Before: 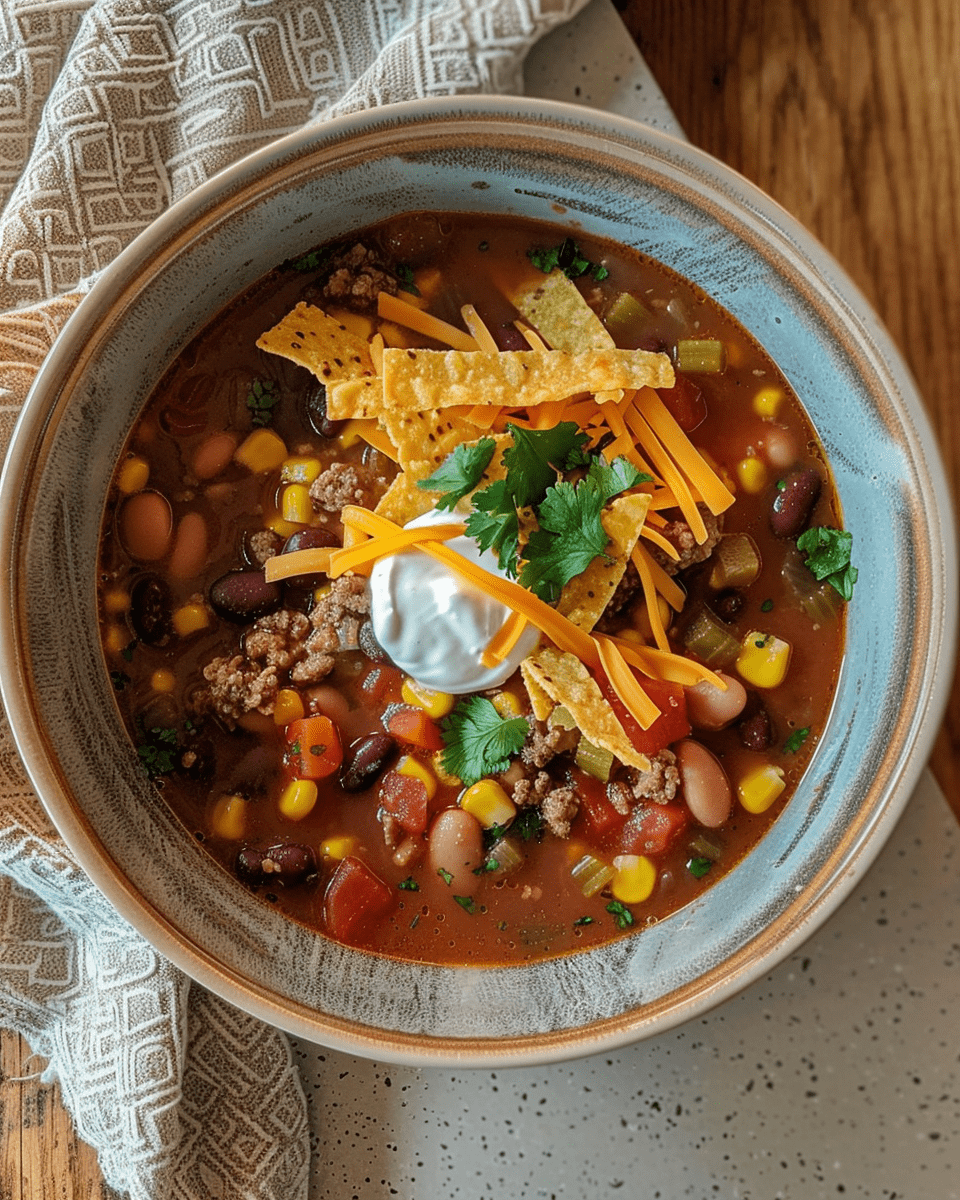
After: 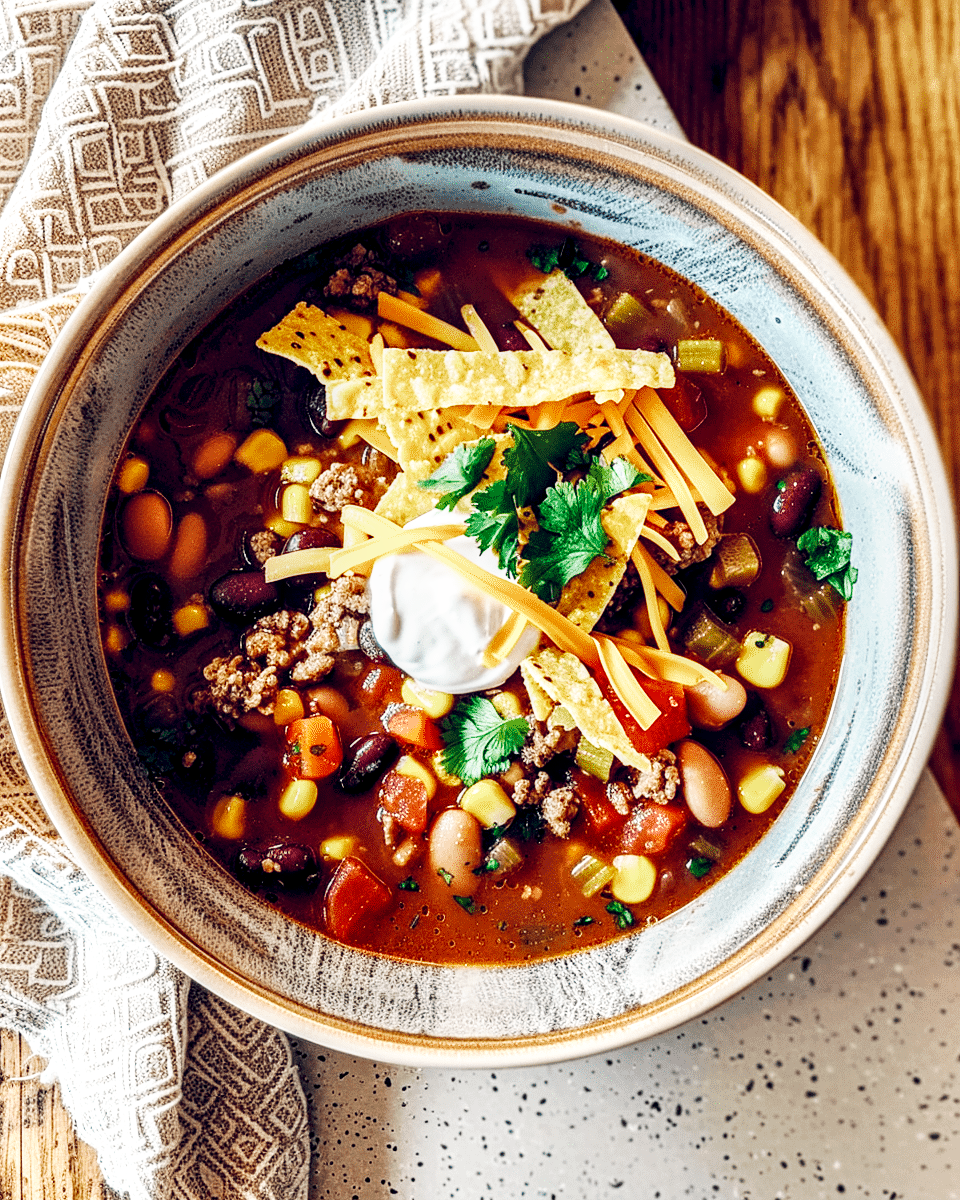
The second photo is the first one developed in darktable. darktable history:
base curve: curves: ch0 [(0, 0) (0.007, 0.004) (0.027, 0.03) (0.046, 0.07) (0.207, 0.54) (0.442, 0.872) (0.673, 0.972) (1, 1)], preserve colors none
color zones: curves: ch1 [(0.113, 0.438) (0.75, 0.5)]; ch2 [(0.12, 0.526) (0.75, 0.5)]
local contrast: shadows 94%
color balance rgb: highlights gain › chroma 2.94%, highlights gain › hue 60.57°, global offset › chroma 0.25%, global offset › hue 256.52°, perceptual saturation grading › global saturation 20%, perceptual saturation grading › highlights -50%, perceptual saturation grading › shadows 30%, contrast 15%
